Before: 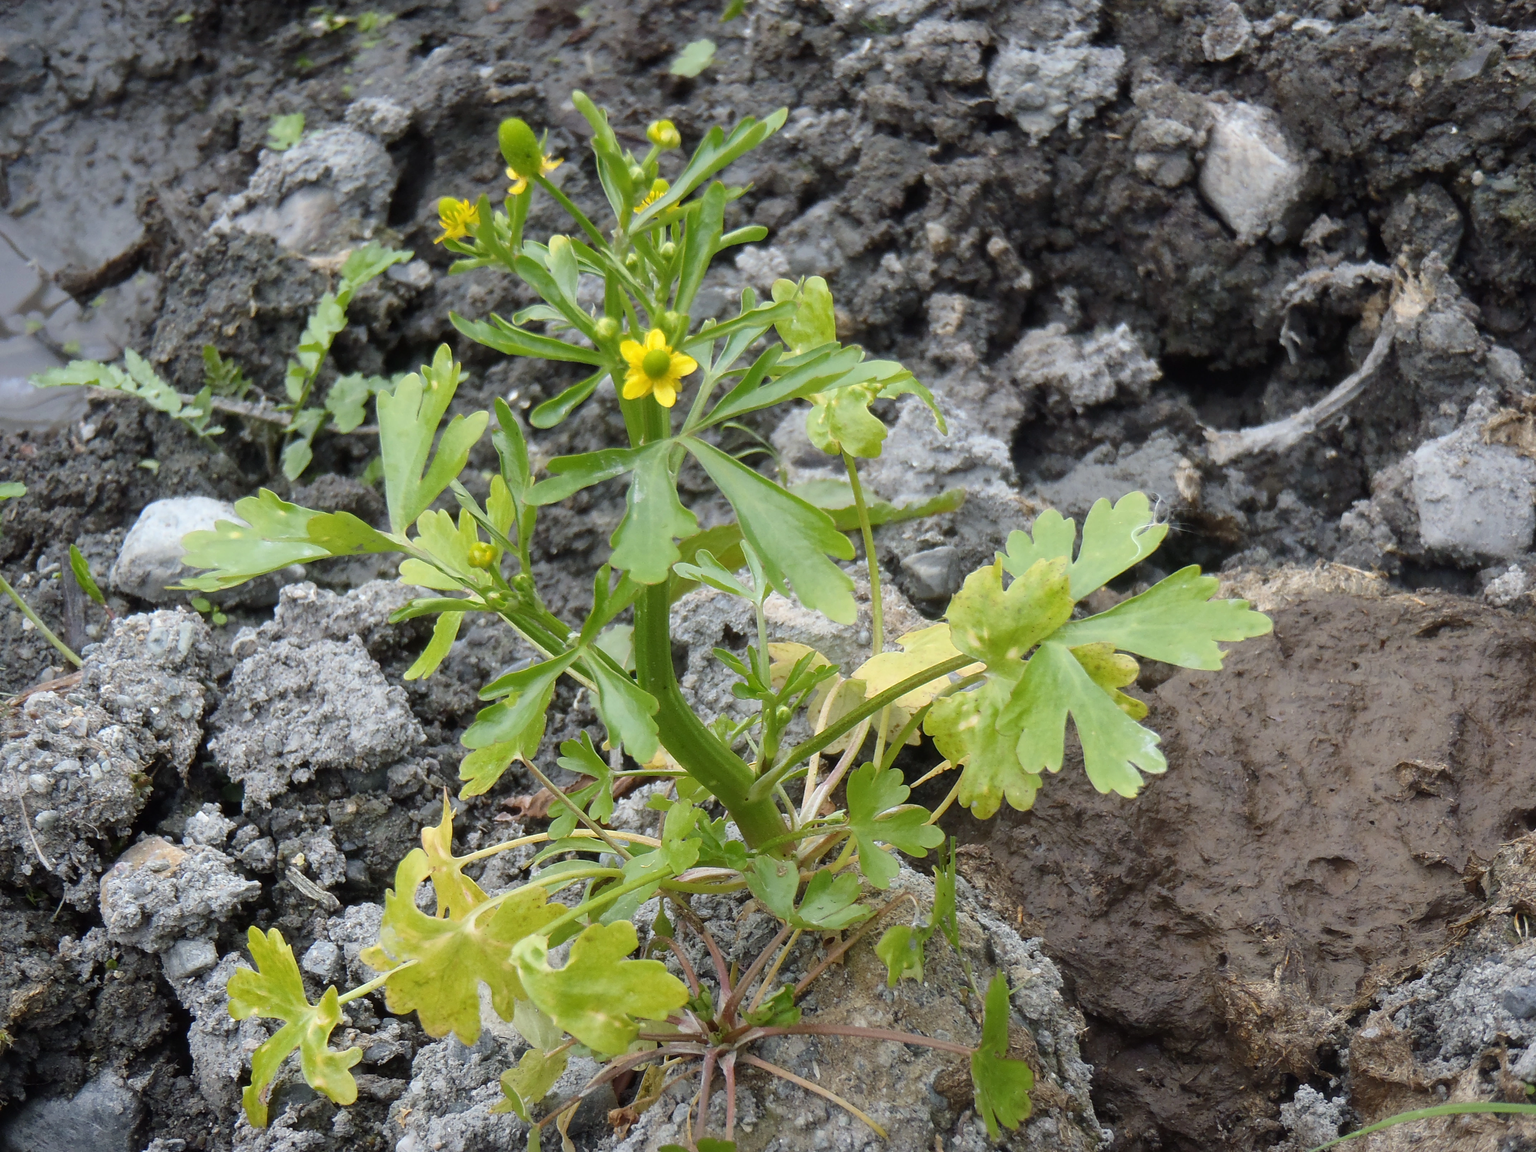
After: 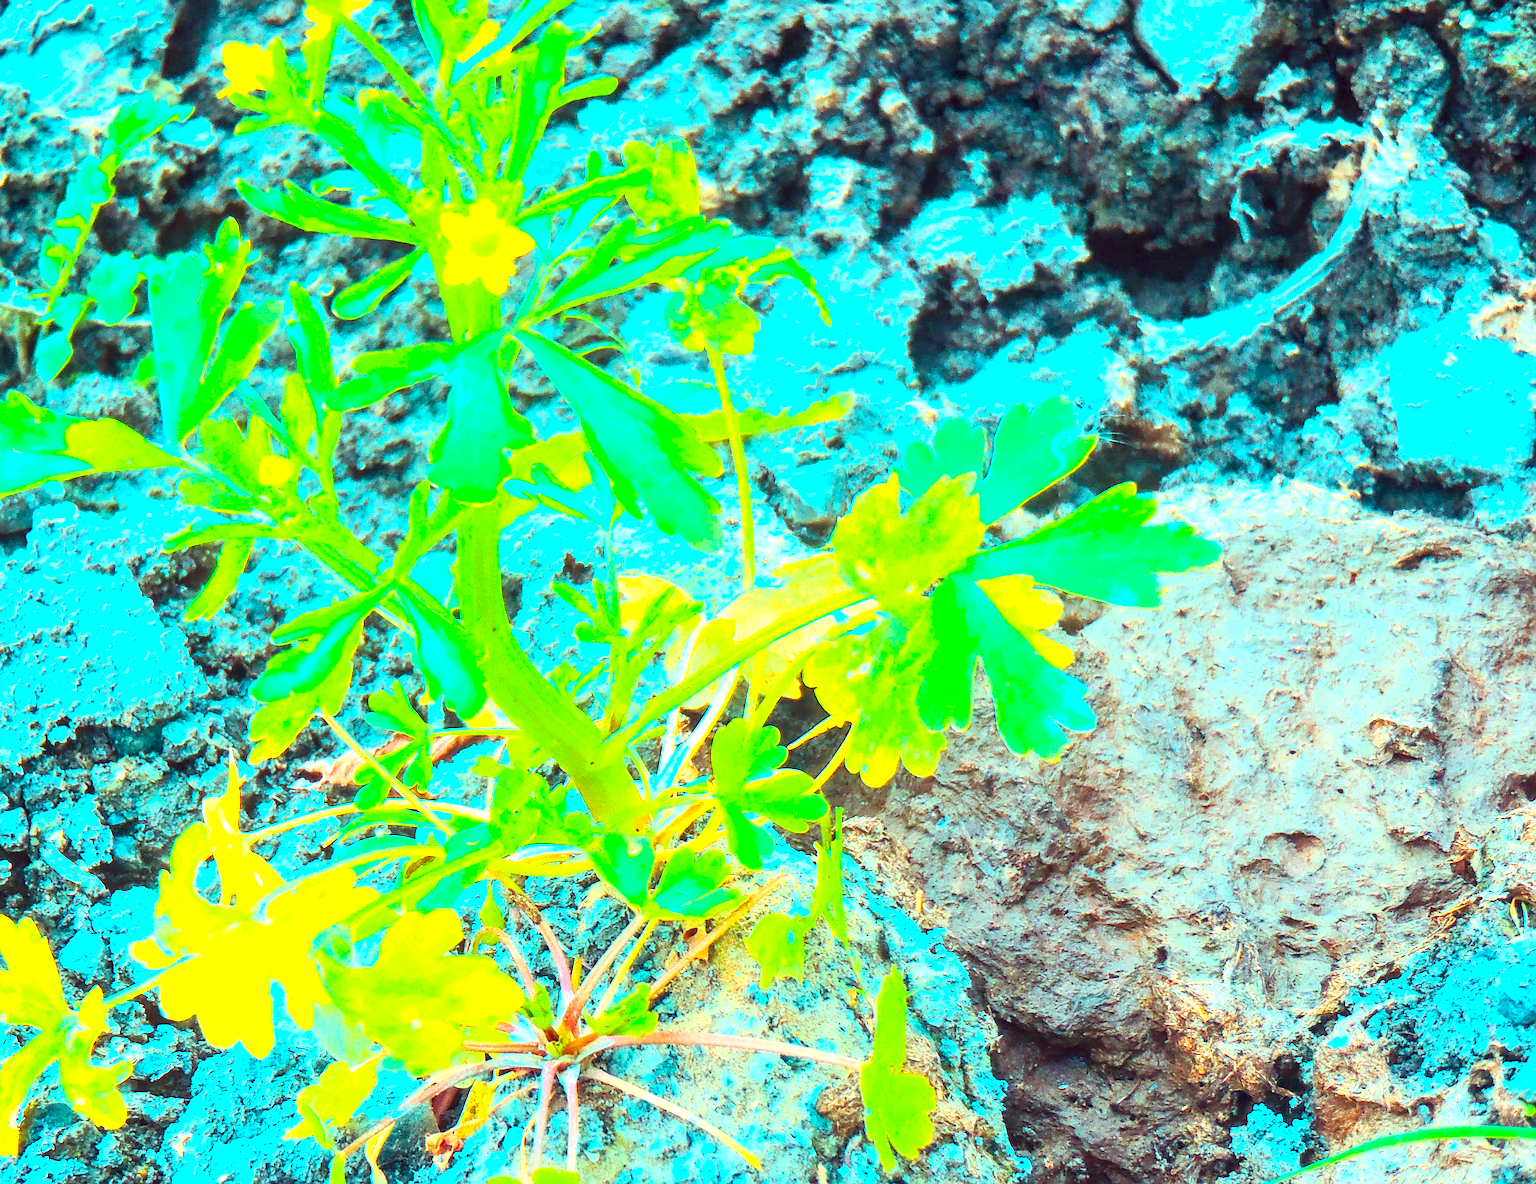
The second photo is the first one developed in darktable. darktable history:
color balance rgb: perceptual saturation grading › global saturation 30.516%, global vibrance 20%
sharpen: on, module defaults
local contrast: on, module defaults
contrast brightness saturation: contrast 0.24, brightness 0.093
exposure: black level correction 0, exposure 1.509 EV, compensate highlight preservation false
color correction: highlights a* 10.03, highlights b* 38.36, shadows a* 14.53, shadows b* 3.3
crop: left 16.427%, top 14.056%
color calibration: output R [1.422, -0.35, -0.252, 0], output G [-0.238, 1.259, -0.084, 0], output B [-0.081, -0.196, 1.58, 0], output brightness [0.49, 0.671, -0.57, 0], illuminant Planckian (black body), x 0.376, y 0.374, temperature 4114.78 K
